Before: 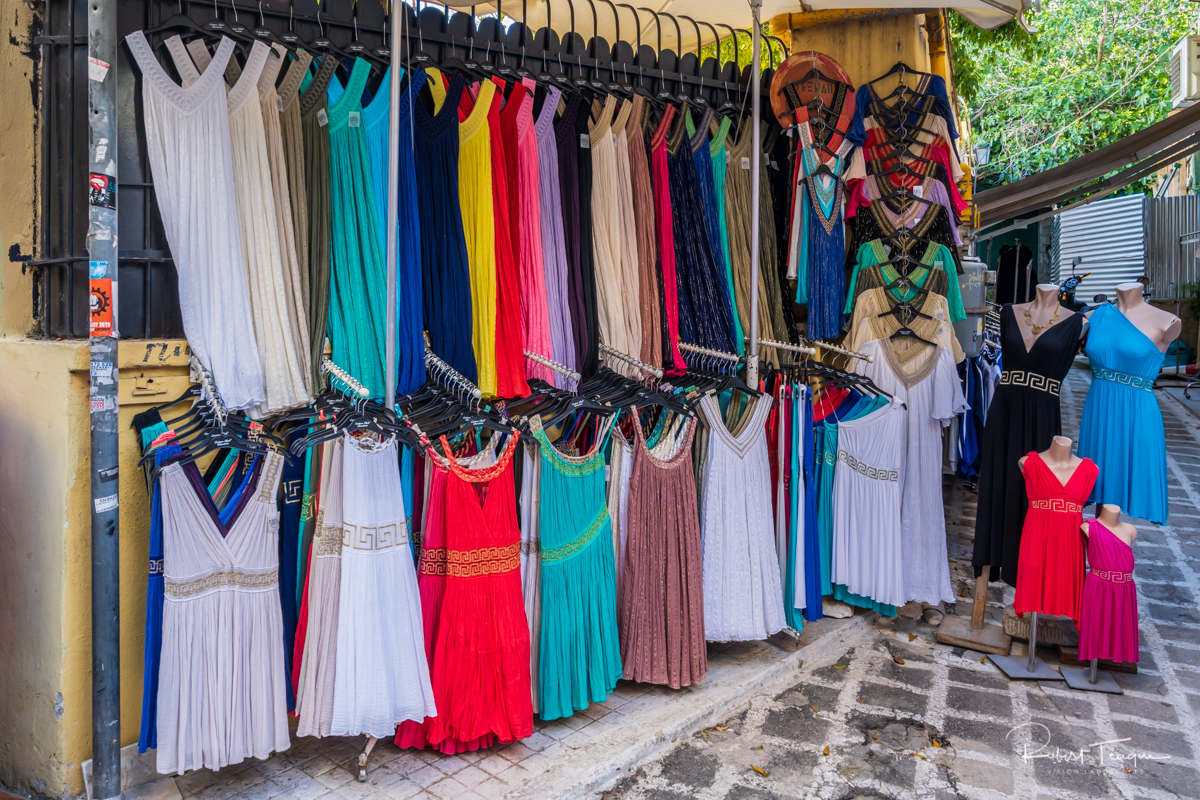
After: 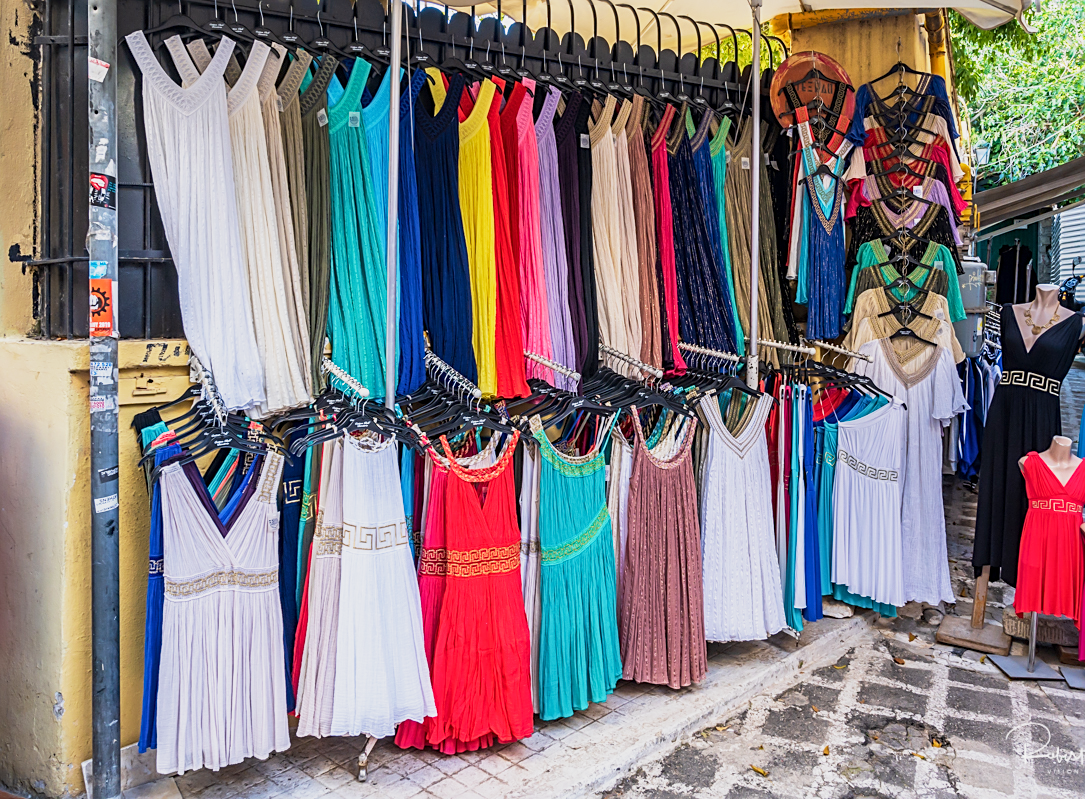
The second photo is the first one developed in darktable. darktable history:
crop: right 9.509%, bottom 0.031%
base curve: curves: ch0 [(0, 0) (0.088, 0.125) (0.176, 0.251) (0.354, 0.501) (0.613, 0.749) (1, 0.877)], preserve colors none
sharpen: on, module defaults
